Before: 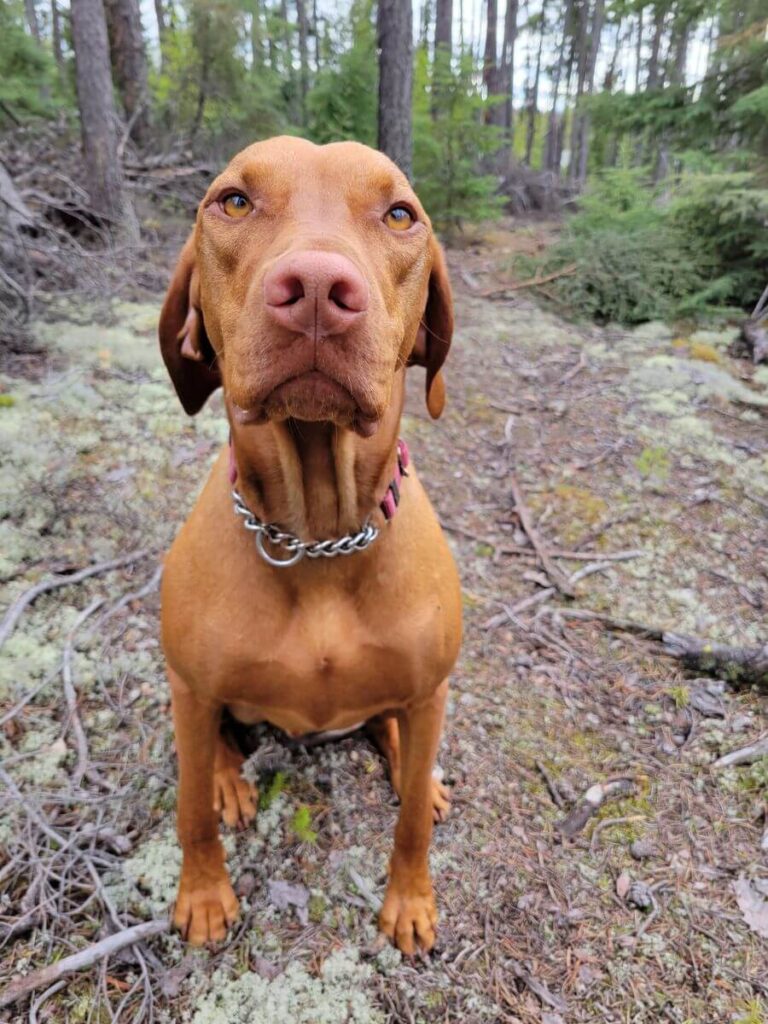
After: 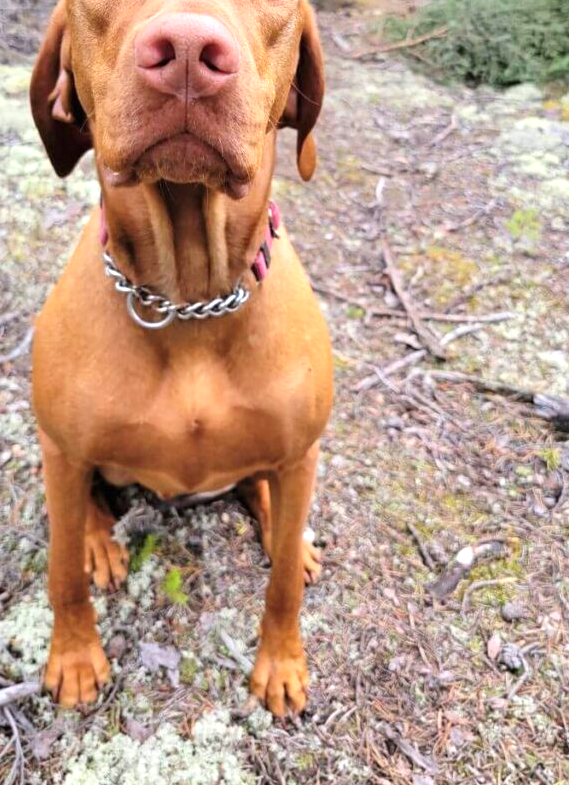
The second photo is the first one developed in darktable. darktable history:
exposure: black level correction 0, exposure 0.69 EV, compensate exposure bias true, compensate highlight preservation false
crop: left 16.838%, top 23.316%, right 9.015%
